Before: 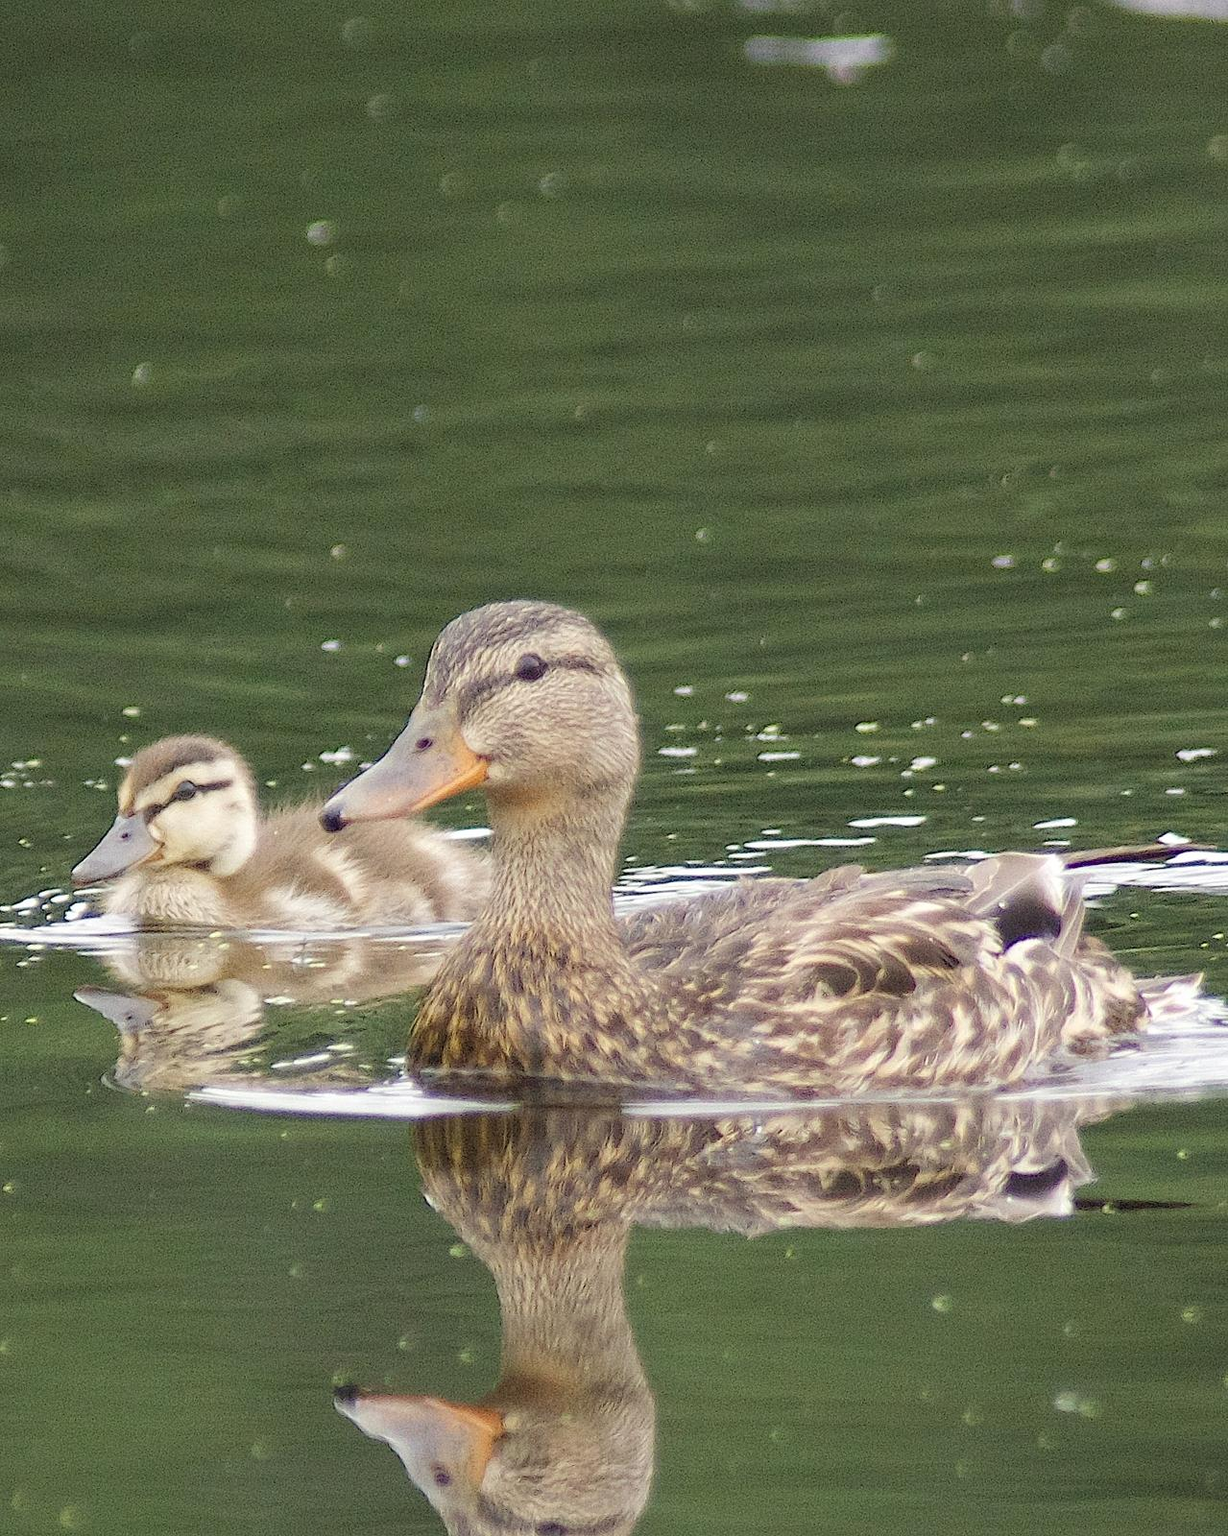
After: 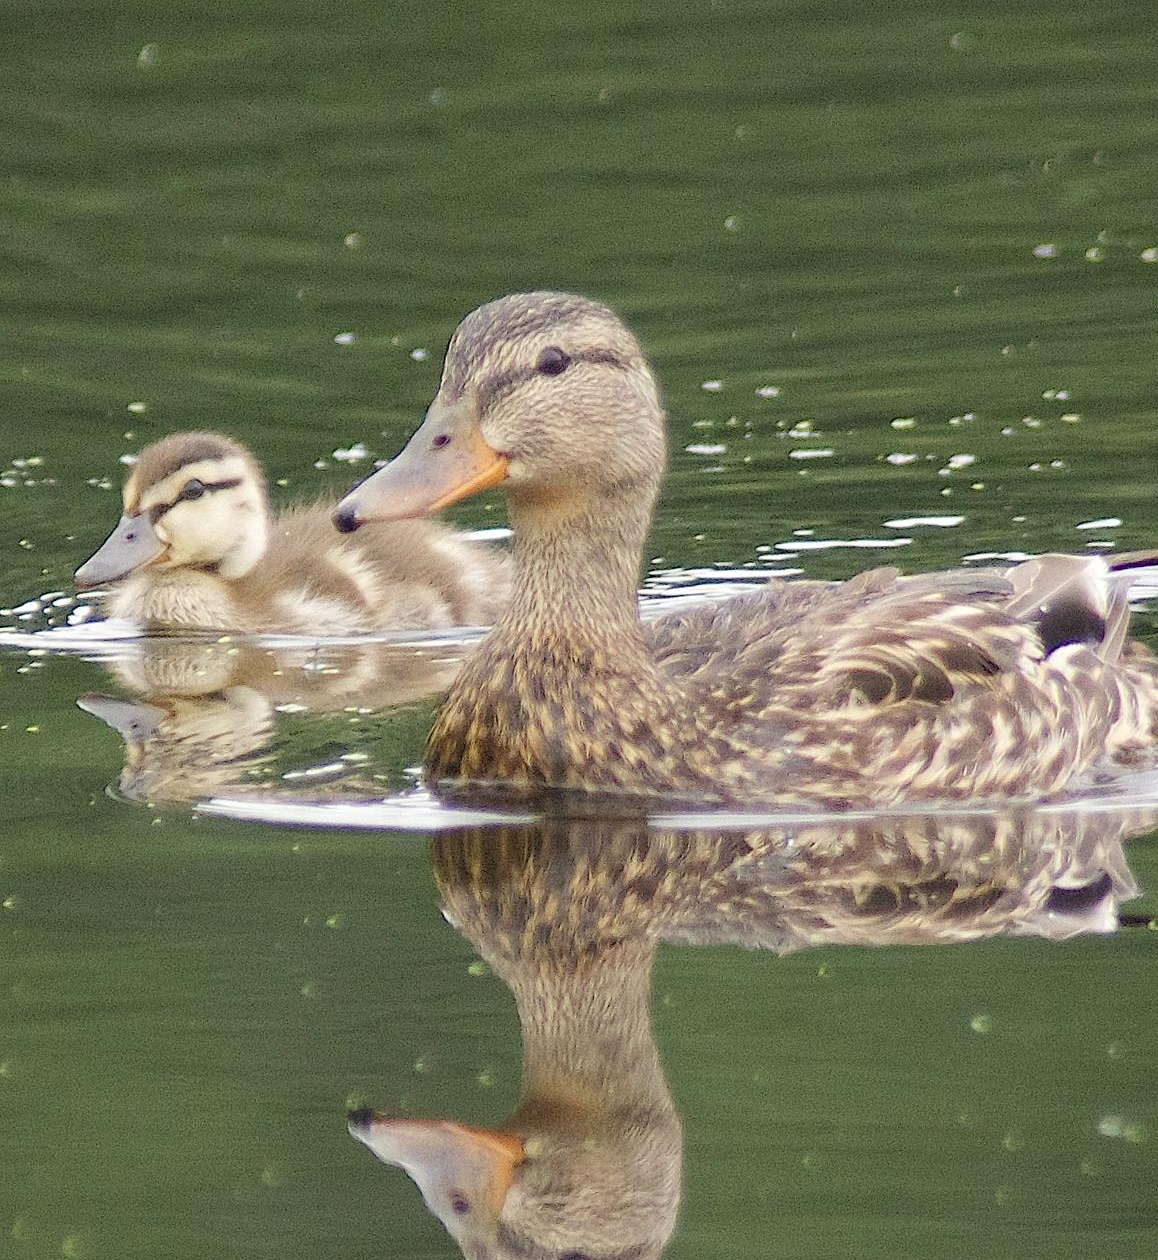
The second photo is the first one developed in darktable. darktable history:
crop: top 20.916%, right 9.437%, bottom 0.316%
